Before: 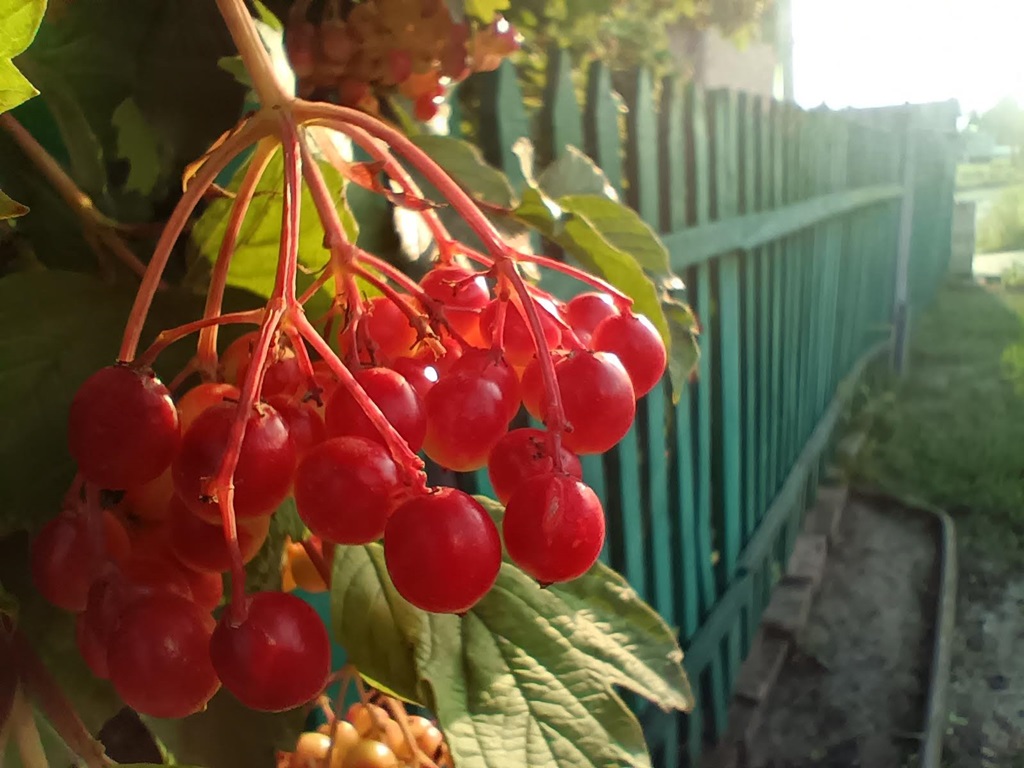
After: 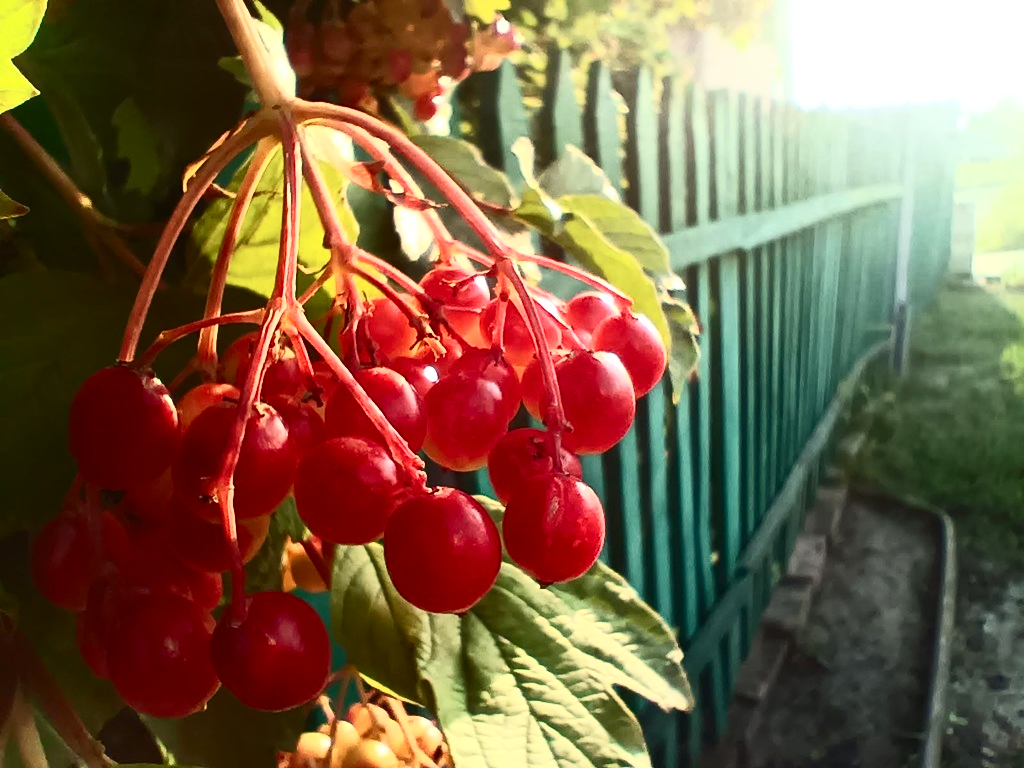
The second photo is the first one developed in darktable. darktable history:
contrast brightness saturation: contrast 0.623, brightness 0.325, saturation 0.14
